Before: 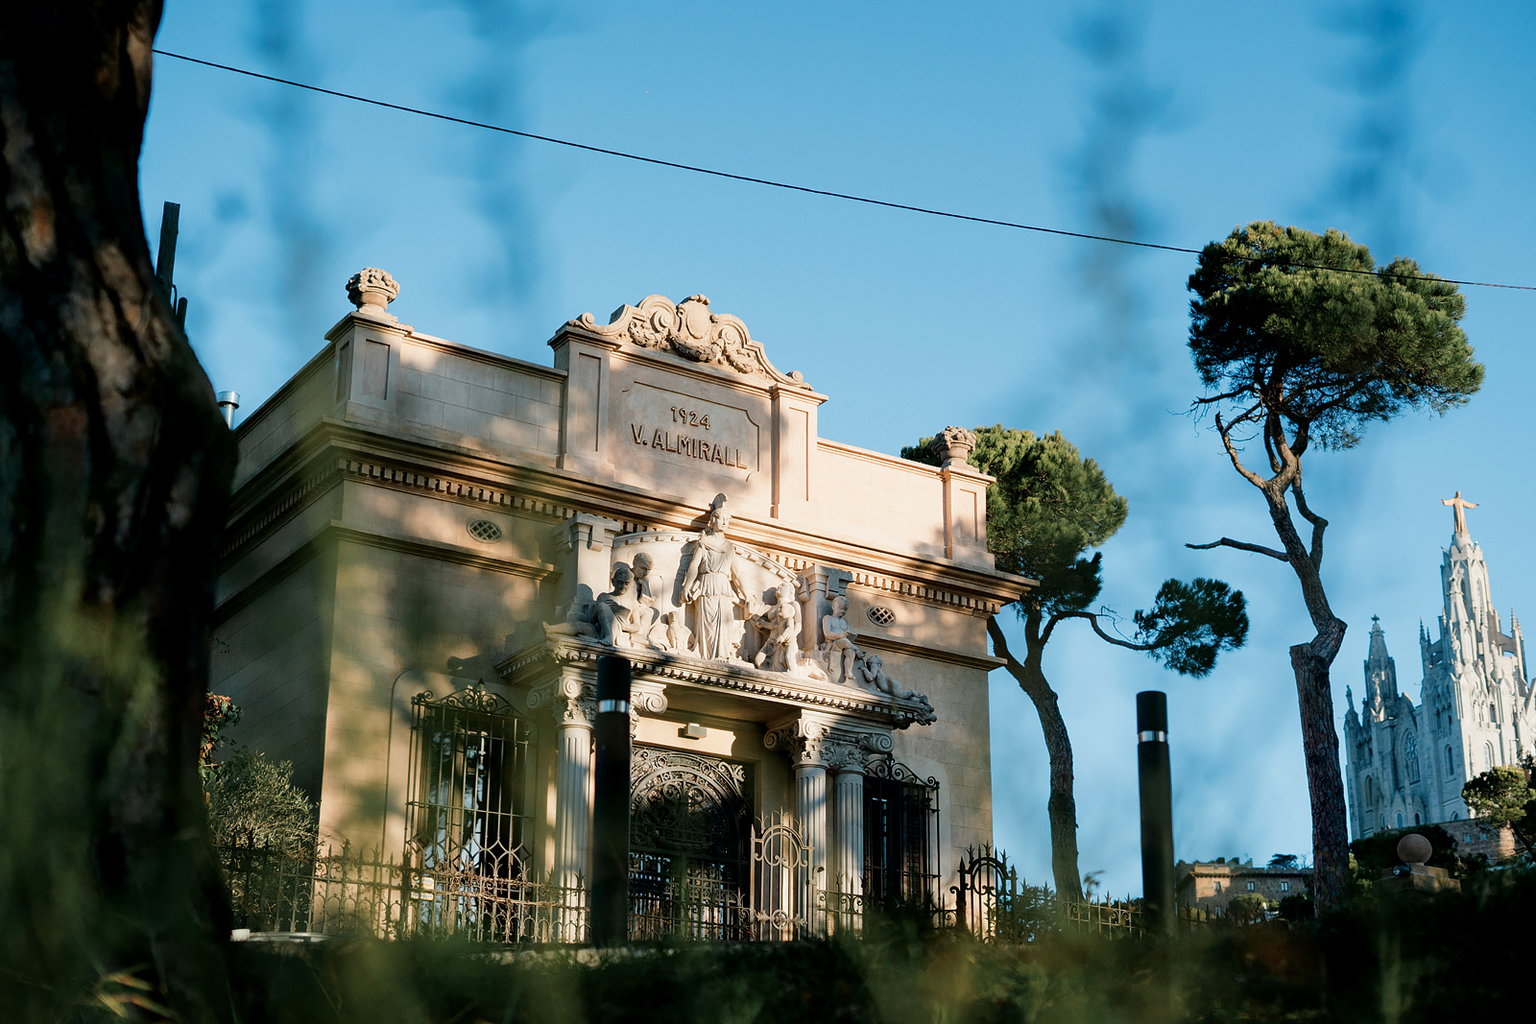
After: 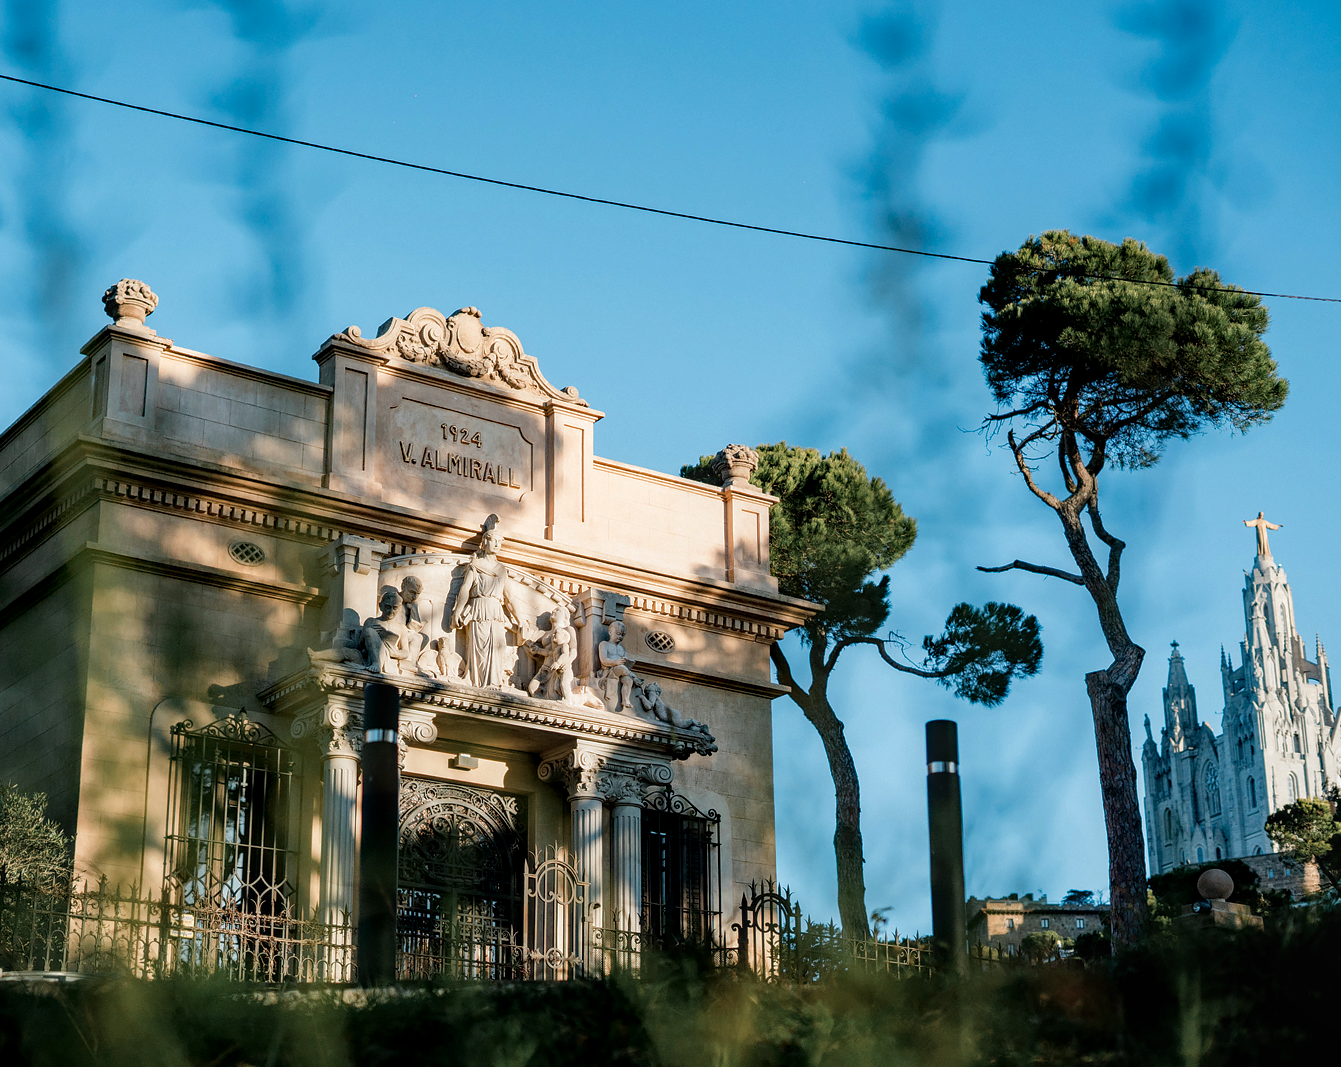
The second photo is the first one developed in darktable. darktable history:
local contrast: on, module defaults
crop: left 16.145%
haze removal: compatibility mode true, adaptive false
